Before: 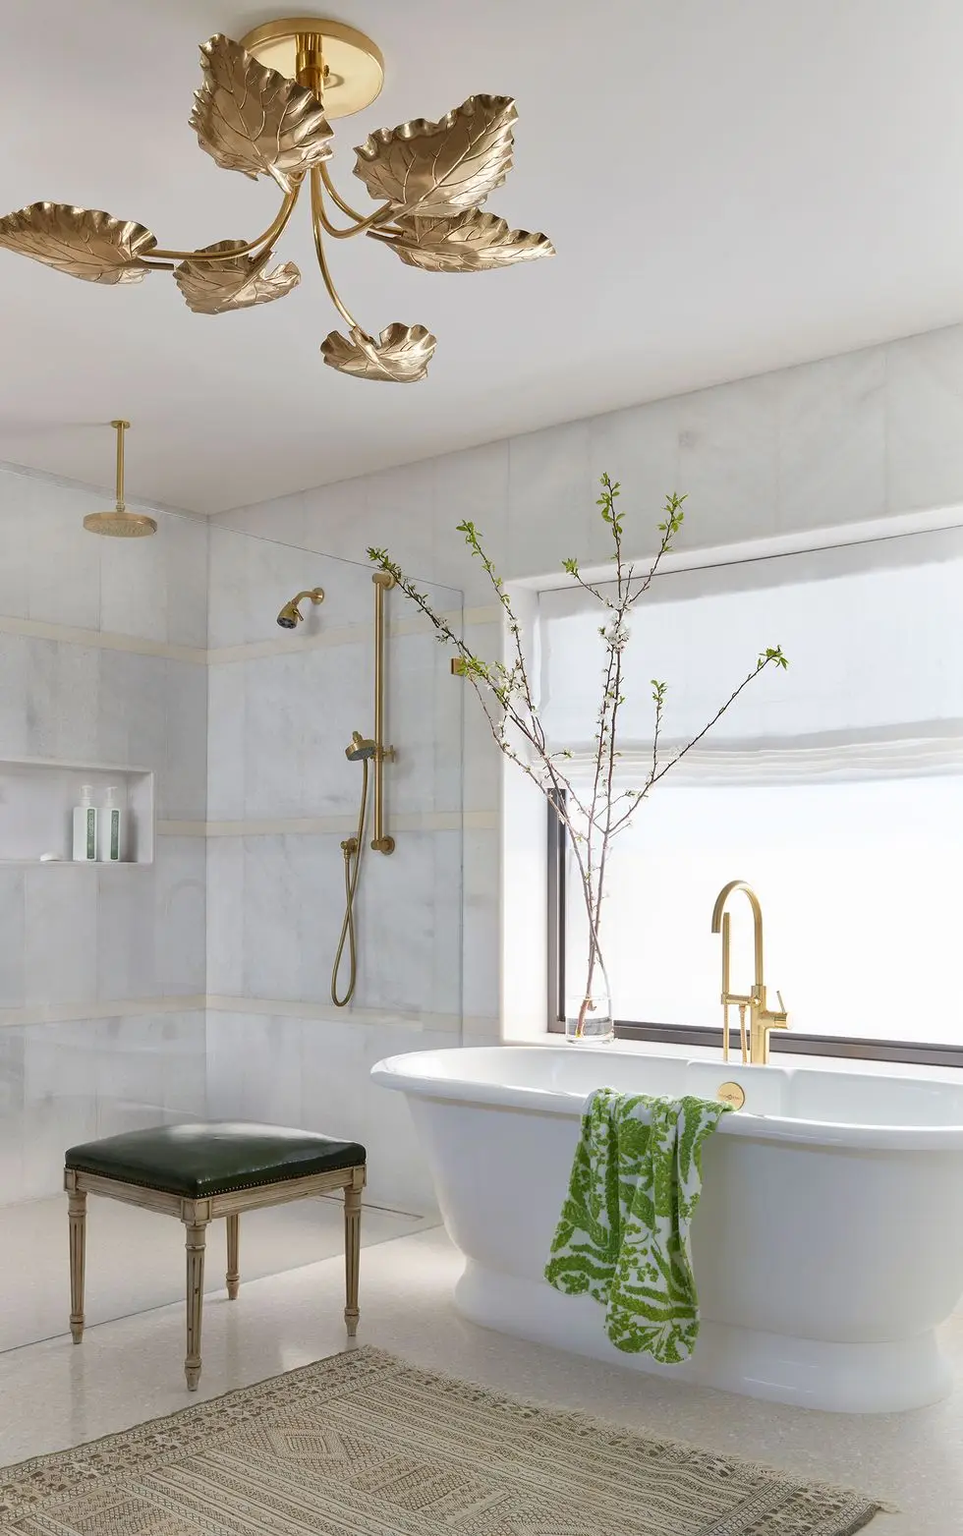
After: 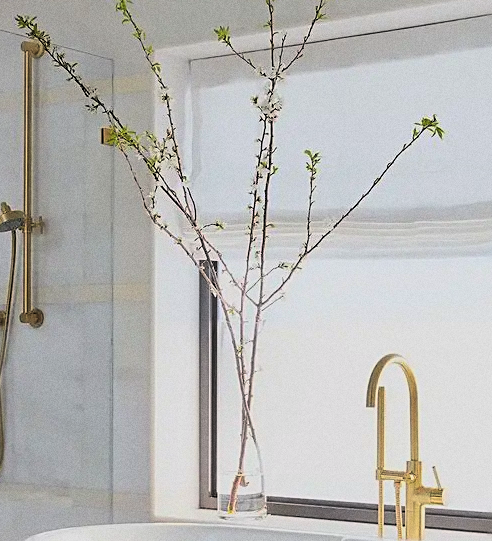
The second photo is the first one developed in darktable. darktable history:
crop: left 36.607%, top 34.735%, right 13.146%, bottom 30.611%
levels: levels [0.044, 0.475, 0.791]
sharpen: on, module defaults
global tonemap: drago (0.7, 100)
grain: on, module defaults
